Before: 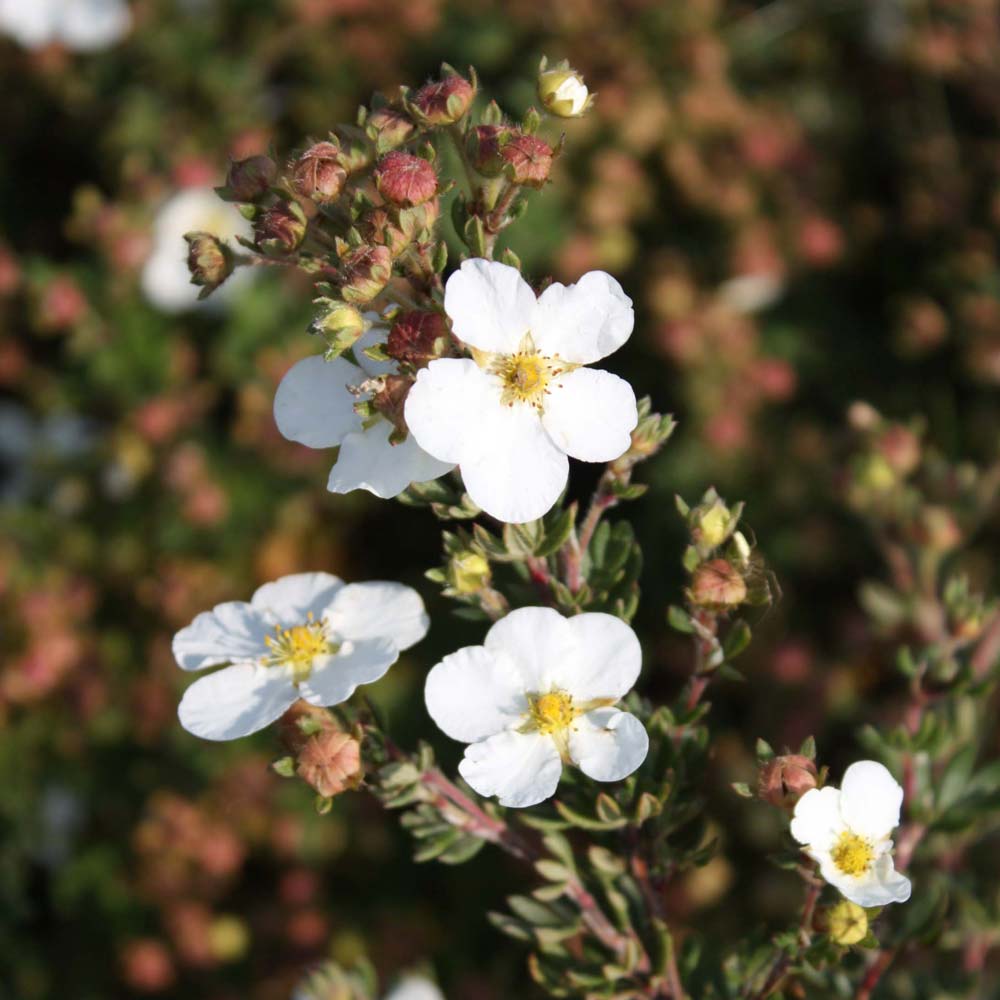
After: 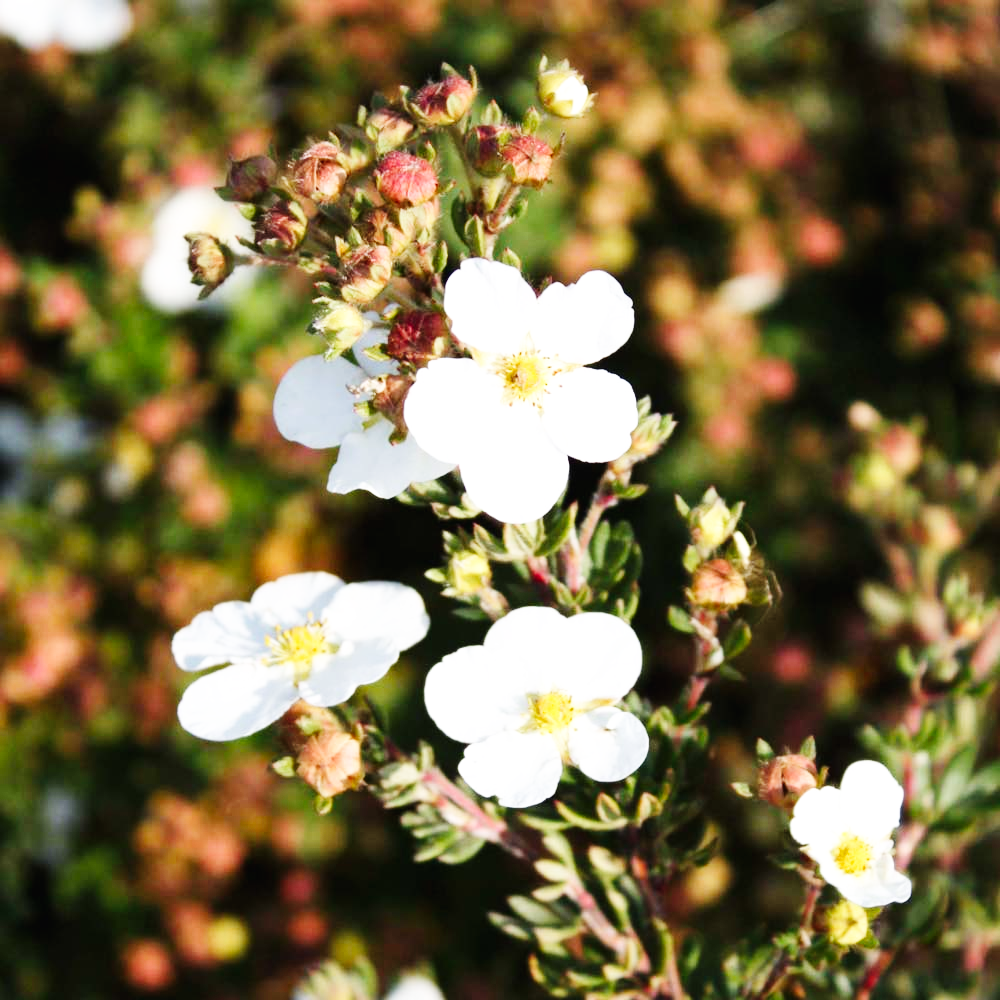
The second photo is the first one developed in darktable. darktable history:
base curve: curves: ch0 [(0, 0.003) (0.001, 0.002) (0.006, 0.004) (0.02, 0.022) (0.048, 0.086) (0.094, 0.234) (0.162, 0.431) (0.258, 0.629) (0.385, 0.8) (0.548, 0.918) (0.751, 0.988) (1, 1)], preserve colors none
